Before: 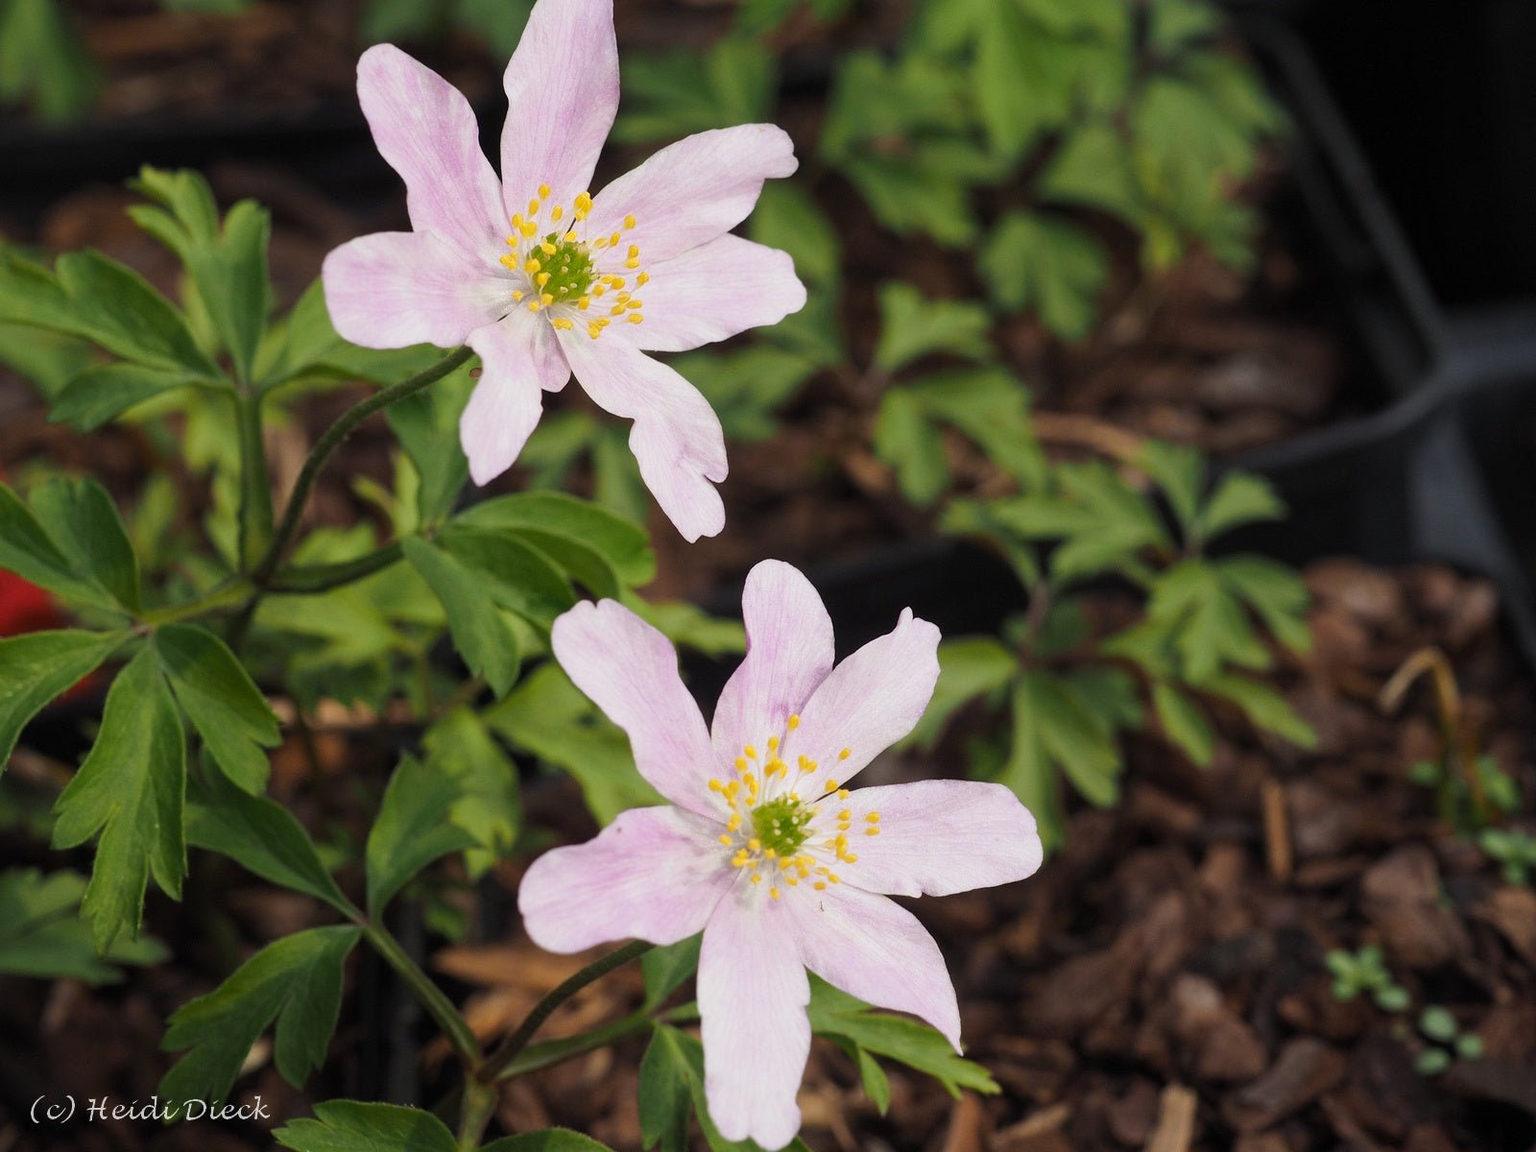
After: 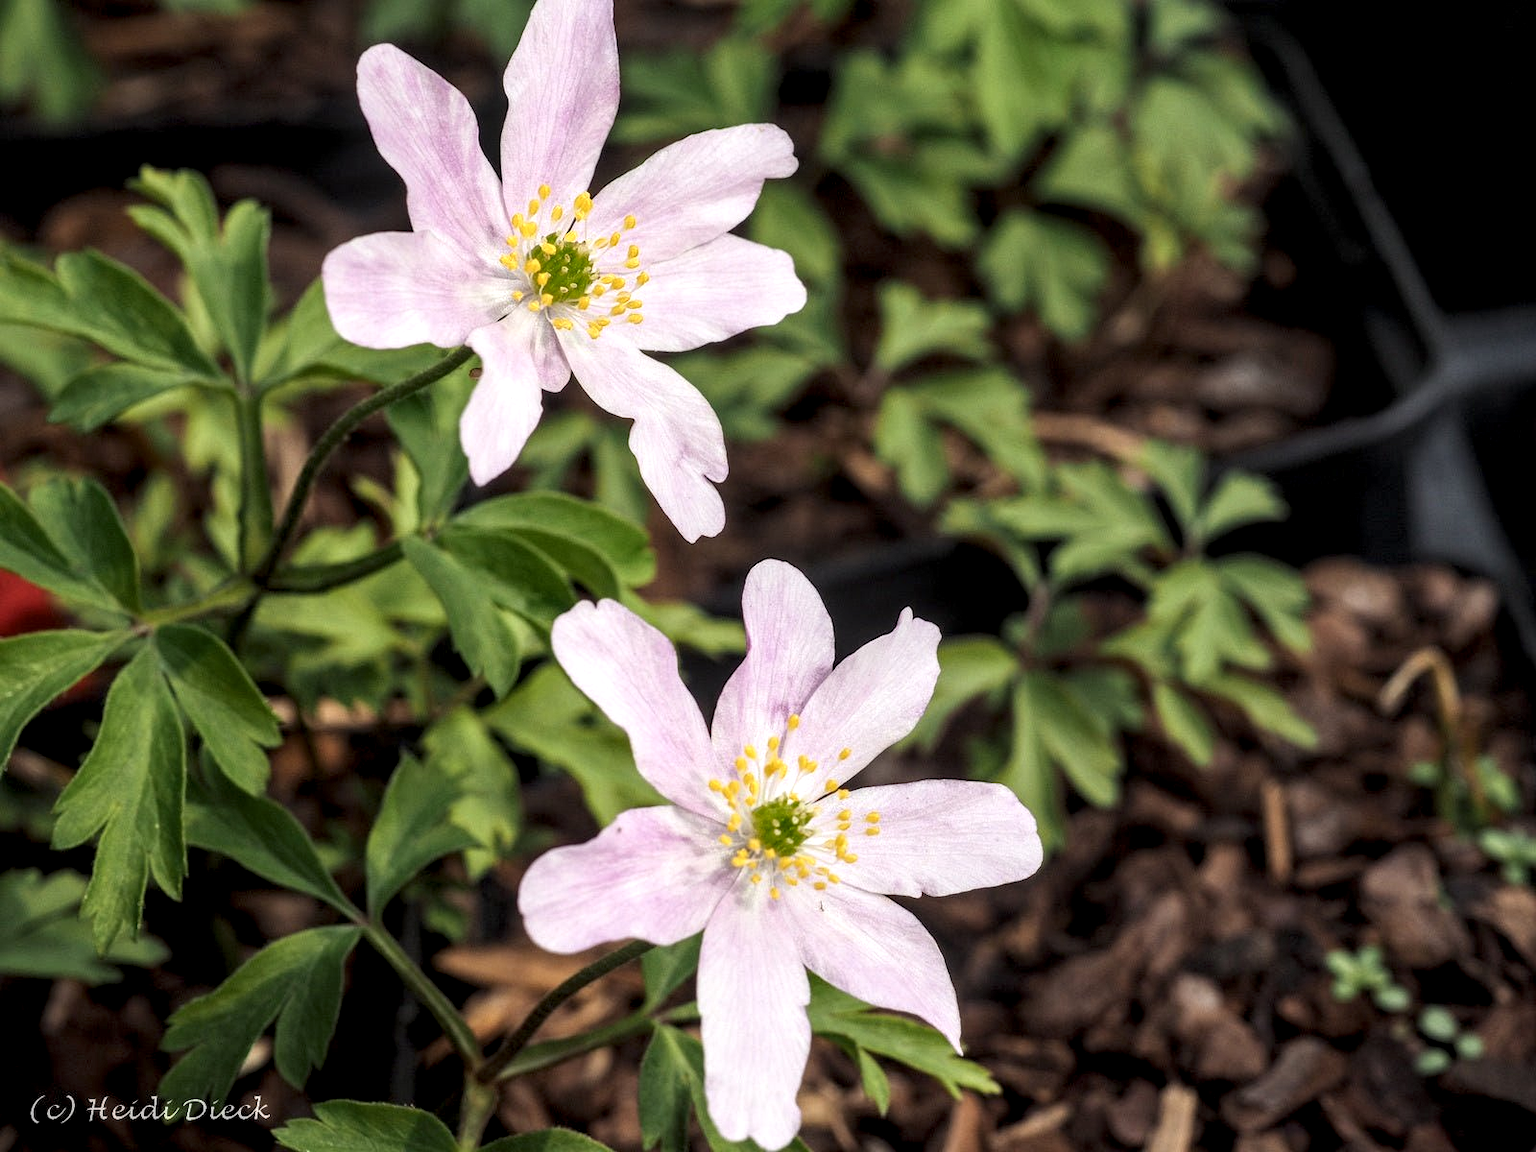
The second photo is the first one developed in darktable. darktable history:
local contrast: highlights 63%, shadows 54%, detail 168%, midtone range 0.507
